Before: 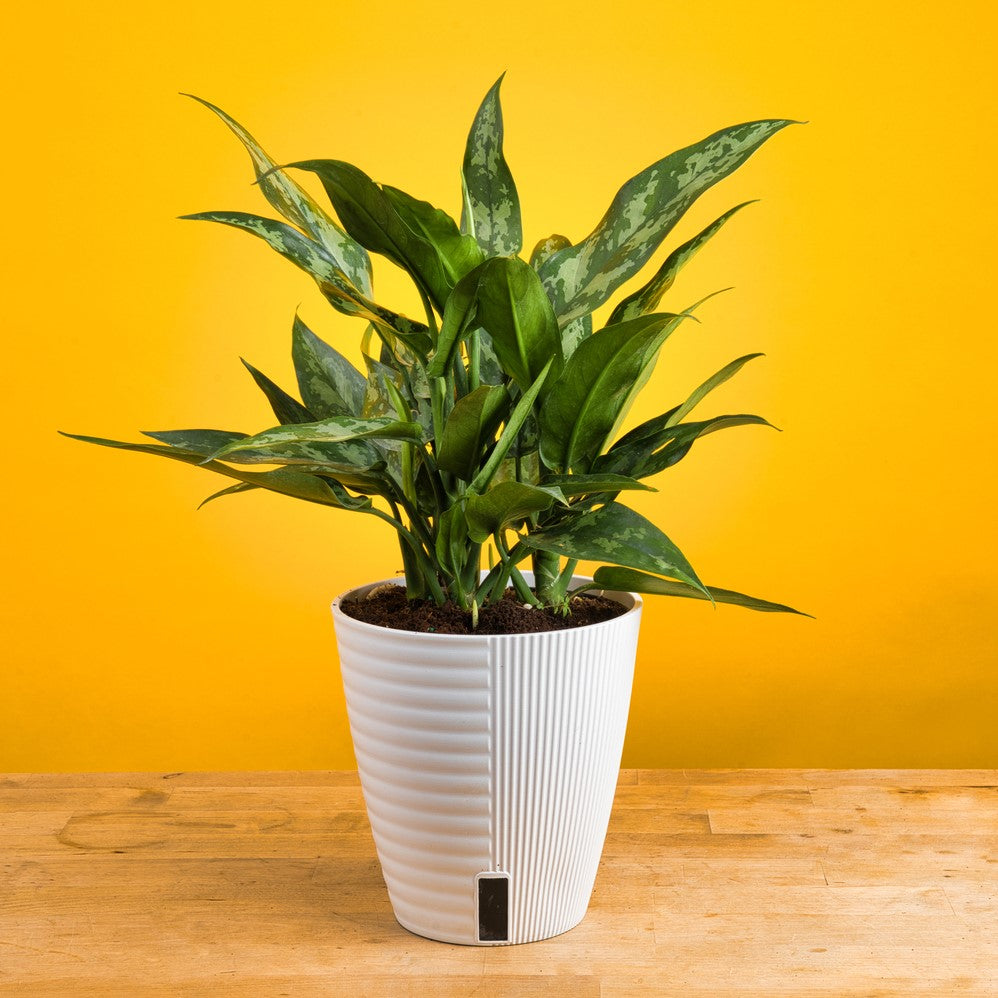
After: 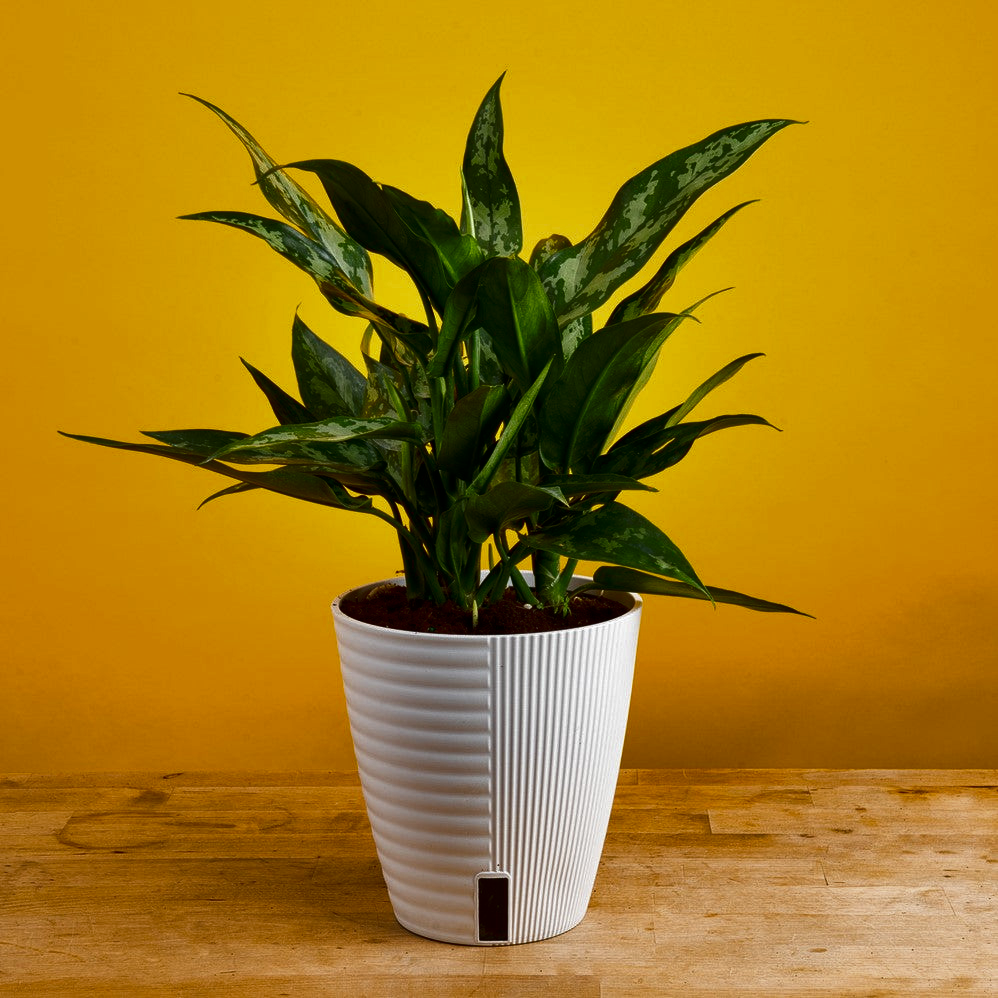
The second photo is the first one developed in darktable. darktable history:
contrast brightness saturation: brightness -0.52
